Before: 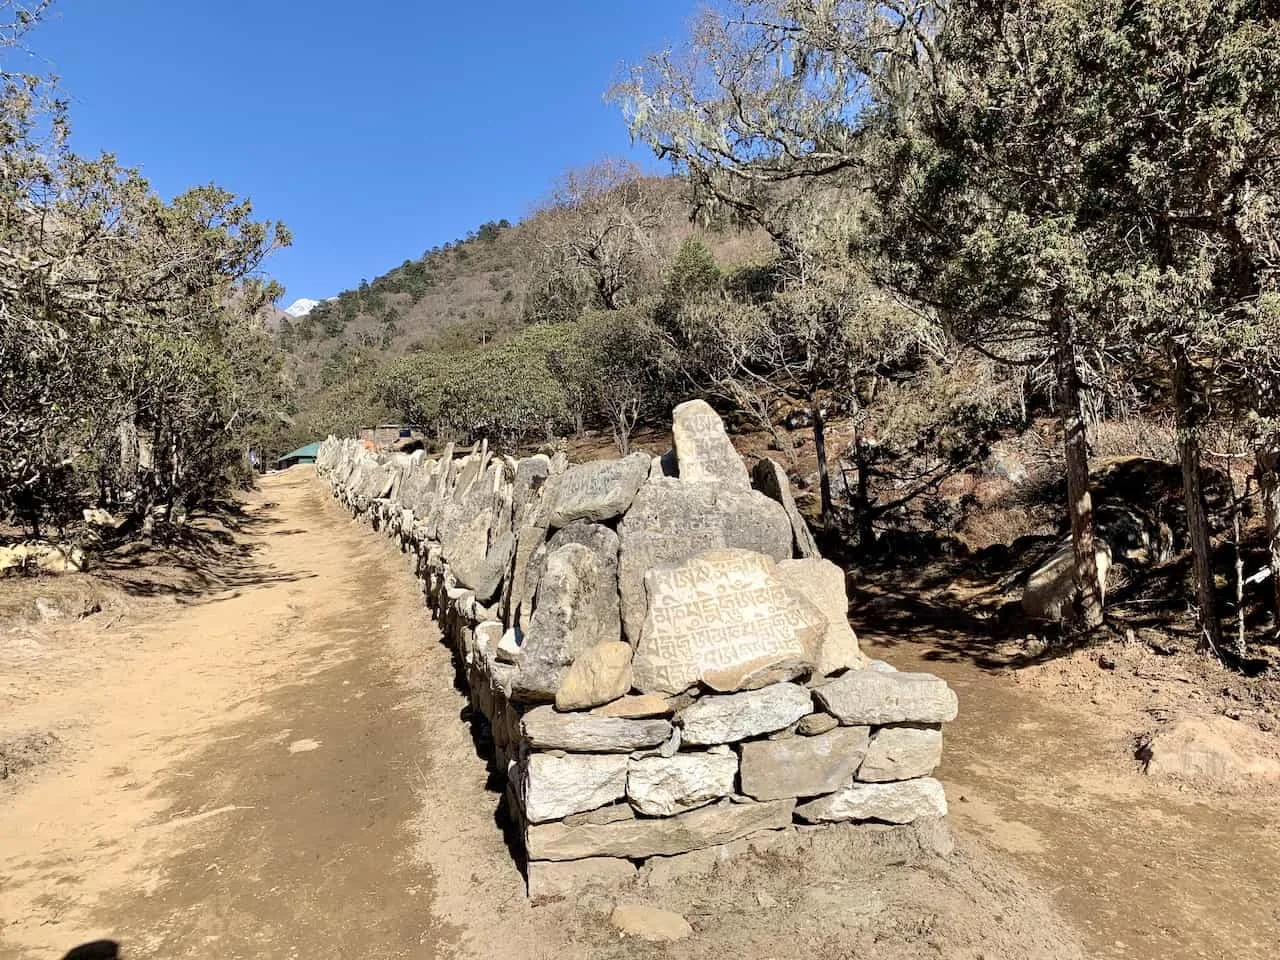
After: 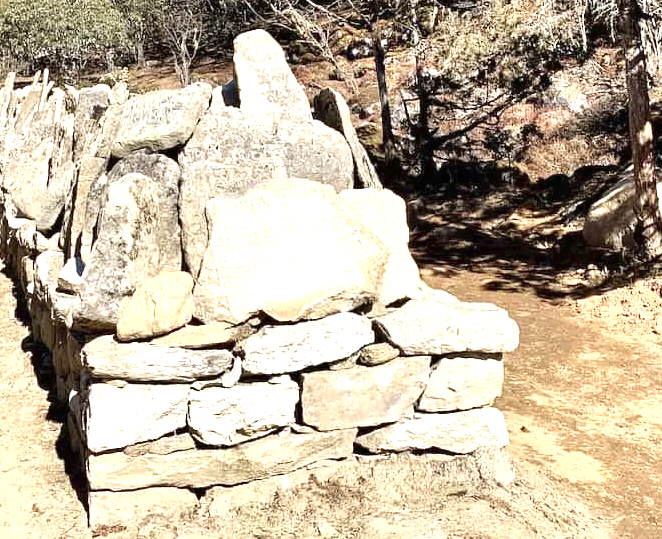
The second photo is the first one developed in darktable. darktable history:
exposure: black level correction 0, exposure 1.001 EV, compensate highlight preservation false
crop: left 34.337%, top 38.558%, right 13.904%, bottom 5.245%
shadows and highlights: shadows 37.28, highlights -26.67, soften with gaussian
